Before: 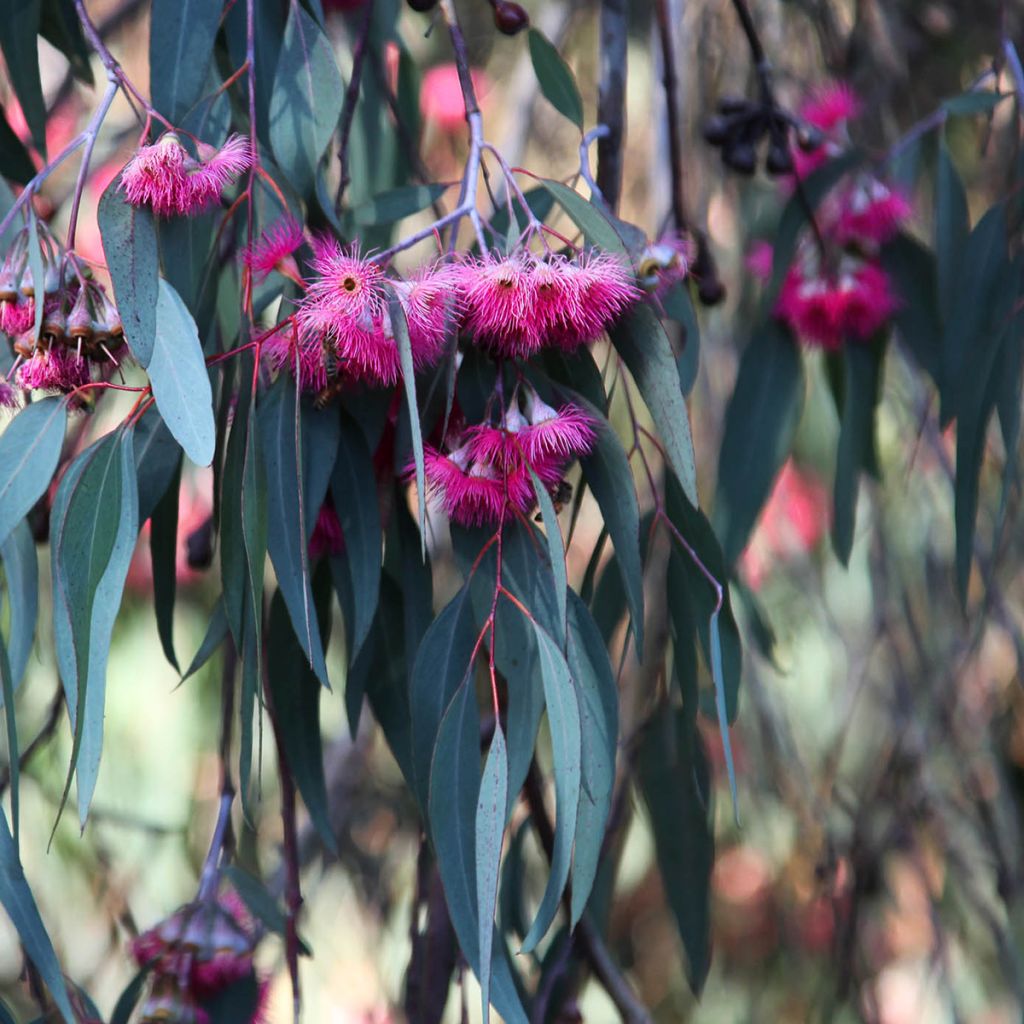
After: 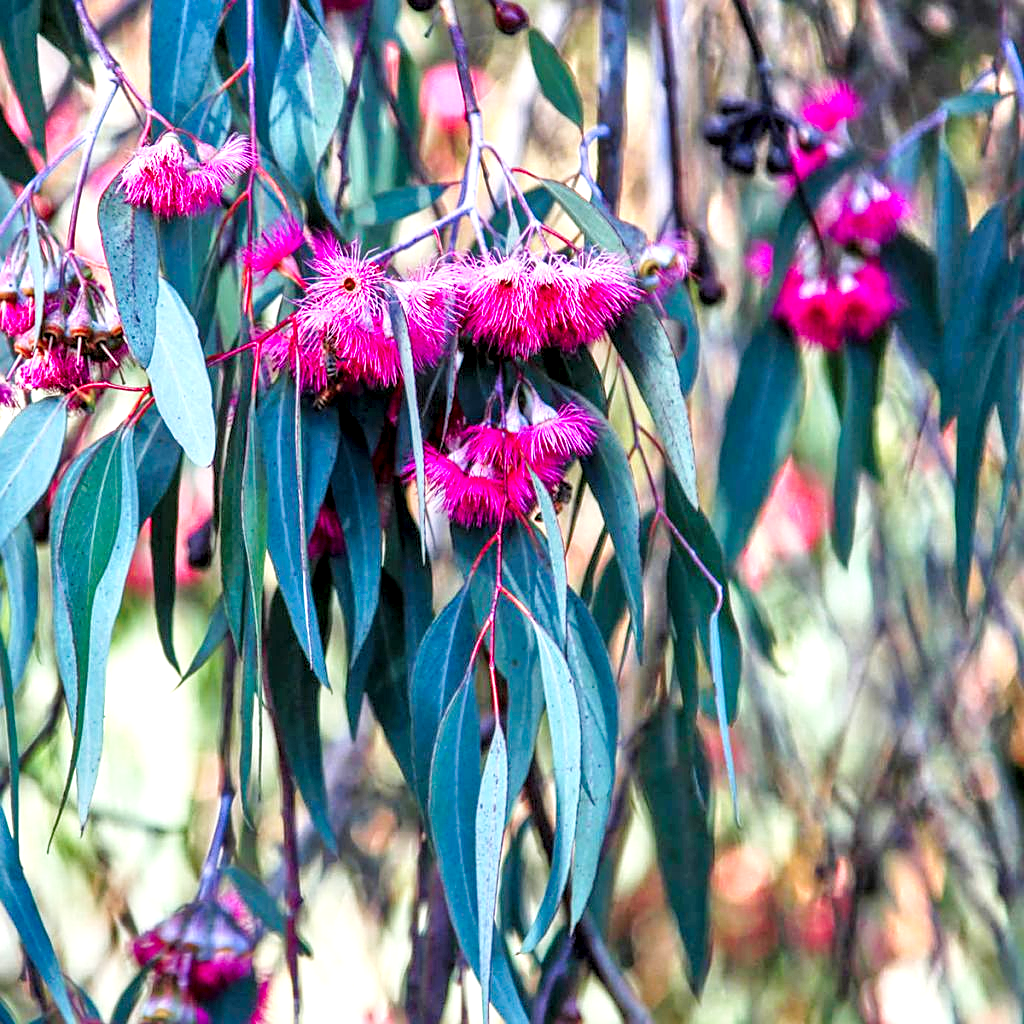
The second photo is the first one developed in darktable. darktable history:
sharpen: on, module defaults
local contrast: detail 160%
shadows and highlights: shadows 35.71, highlights -34.92, soften with gaussian
exposure: exposure 0.187 EV, compensate highlight preservation false
tone curve: curves: ch0 [(0, 0) (0.003, 0.01) (0.011, 0.015) (0.025, 0.023) (0.044, 0.038) (0.069, 0.058) (0.1, 0.093) (0.136, 0.134) (0.177, 0.176) (0.224, 0.221) (0.277, 0.282) (0.335, 0.36) (0.399, 0.438) (0.468, 0.54) (0.543, 0.632) (0.623, 0.724) (0.709, 0.814) (0.801, 0.885) (0.898, 0.947) (1, 1)], preserve colors none
color correction: highlights b* -0.015, saturation 1.35
tone equalizer: -7 EV 0.15 EV, -6 EV 0.565 EV, -5 EV 1.18 EV, -4 EV 1.32 EV, -3 EV 1.16 EV, -2 EV 0.6 EV, -1 EV 0.158 EV
